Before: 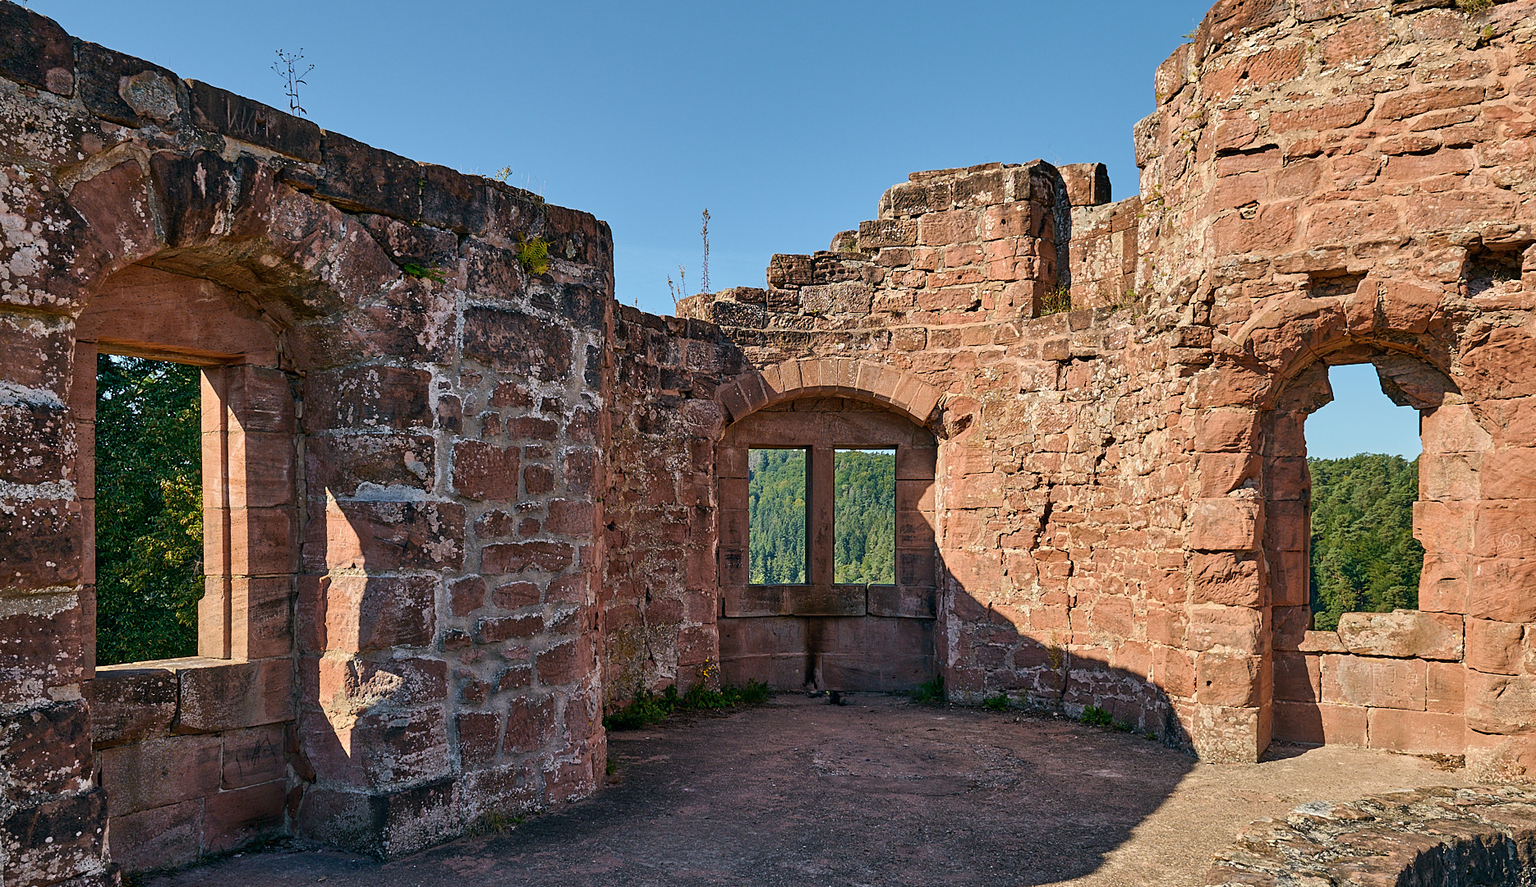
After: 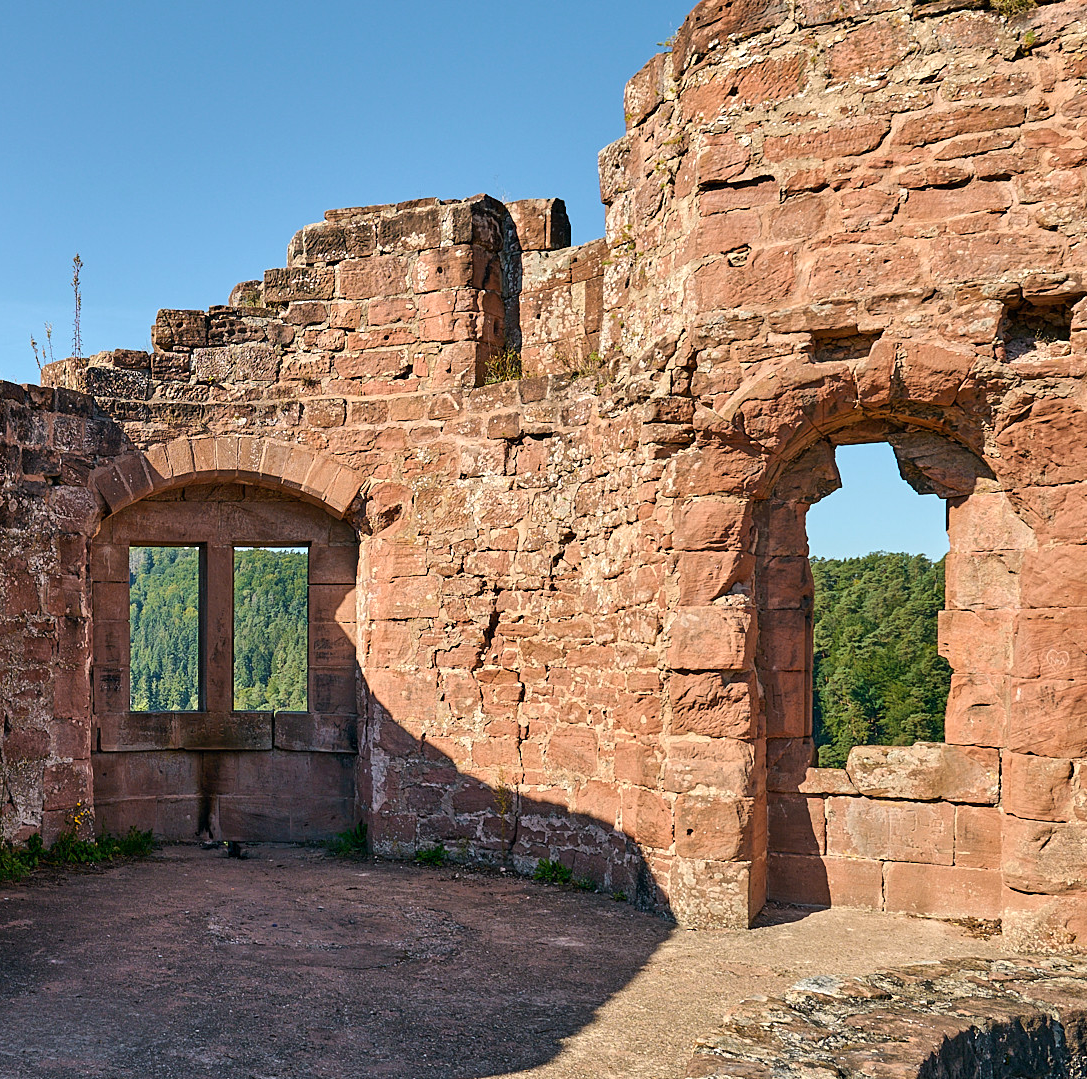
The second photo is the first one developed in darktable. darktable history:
crop: left 41.847%
exposure: exposure 0.203 EV, compensate highlight preservation false
